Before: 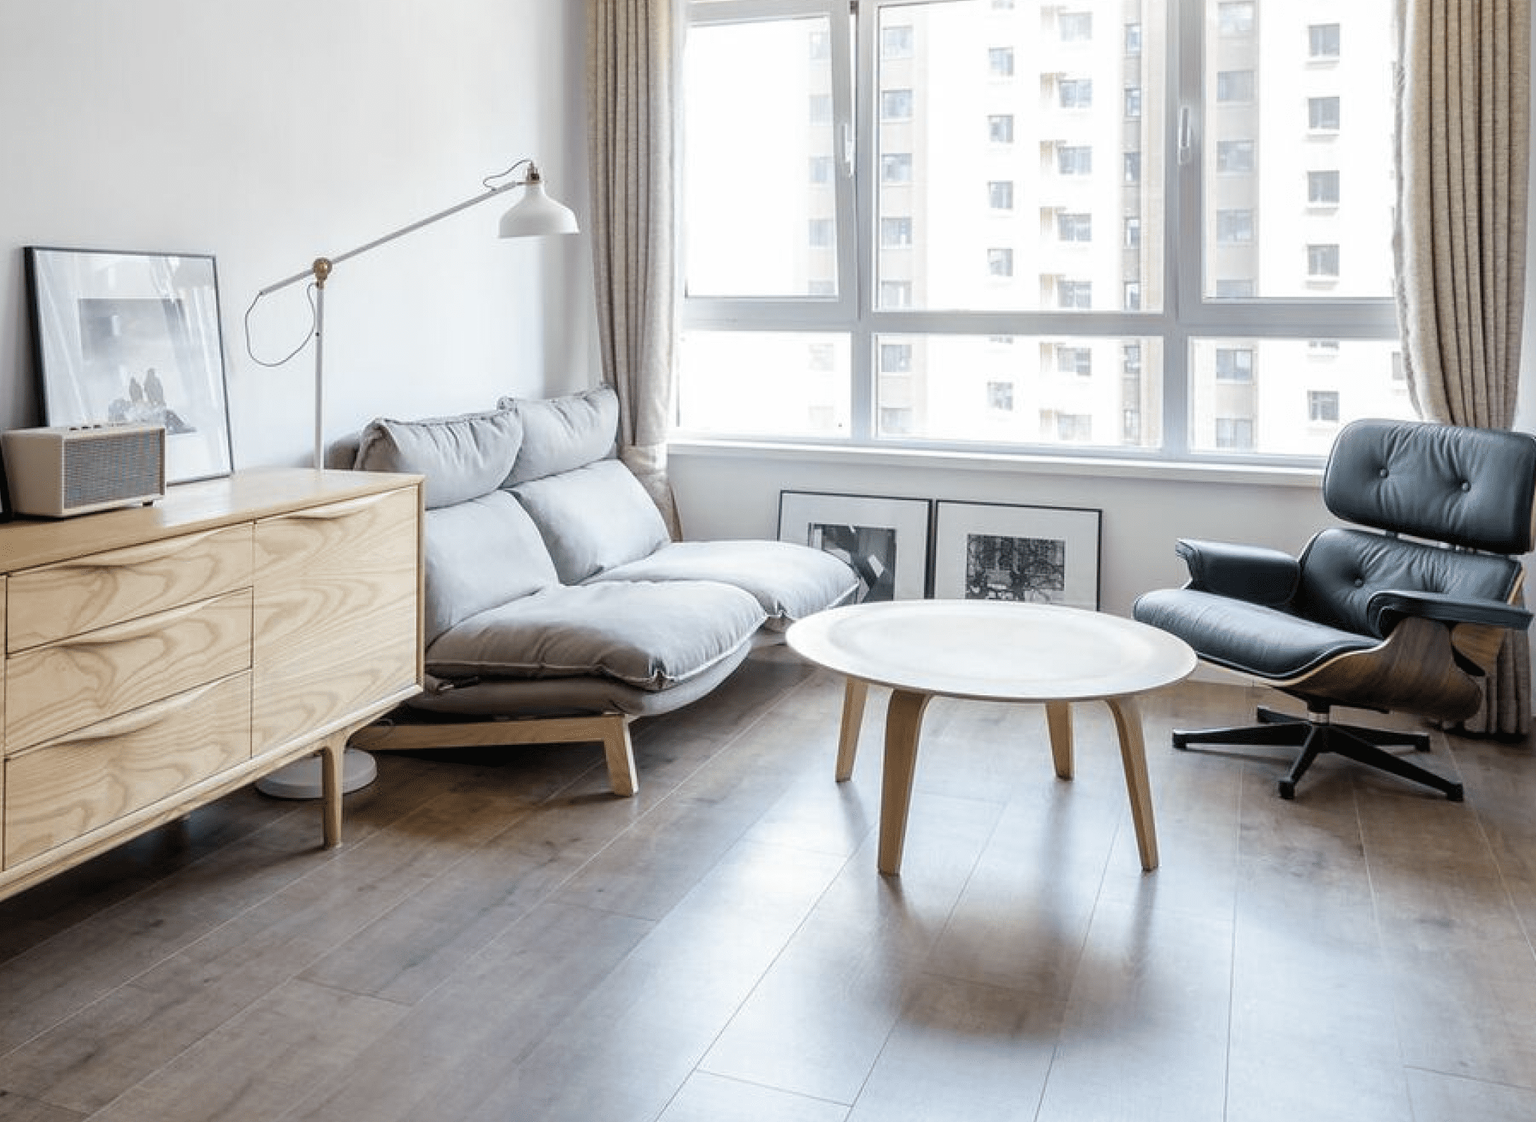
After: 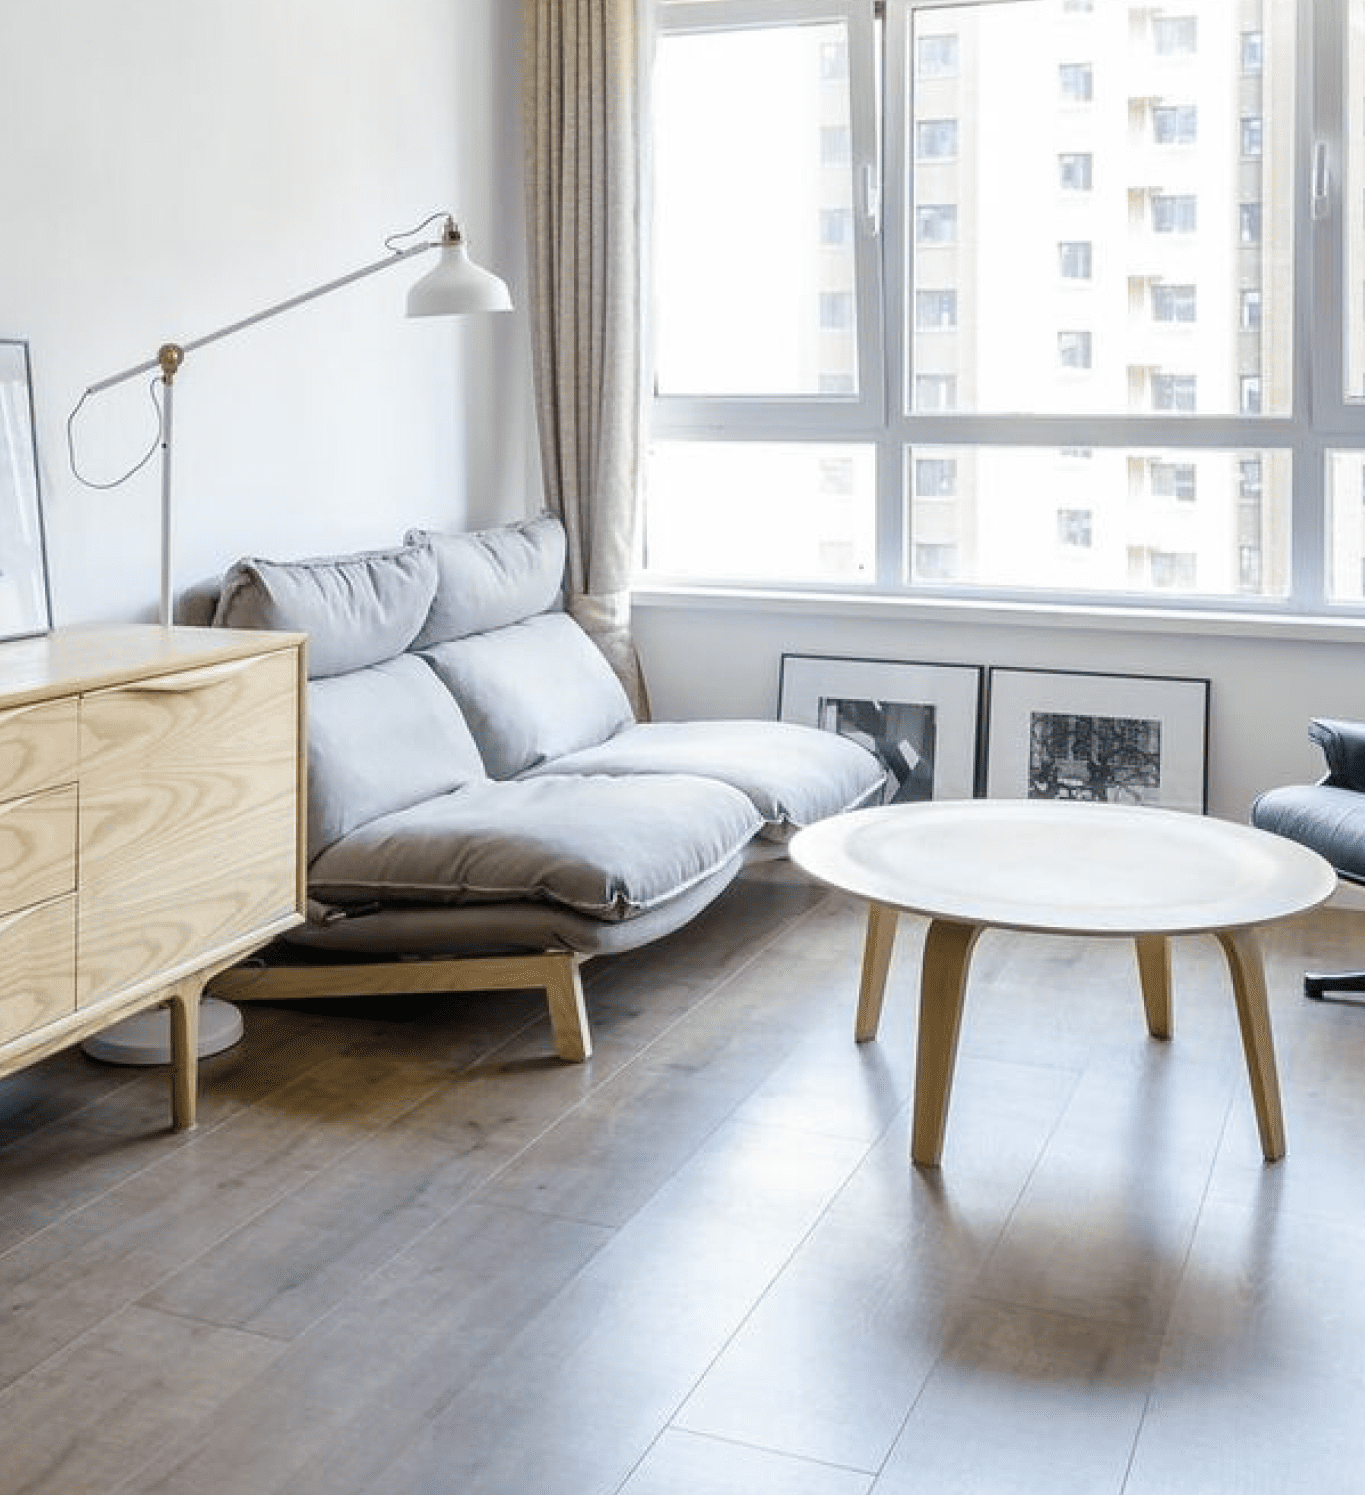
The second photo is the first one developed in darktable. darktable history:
crop and rotate: left 12.673%, right 20.66%
color contrast: green-magenta contrast 0.85, blue-yellow contrast 1.25, unbound 0
